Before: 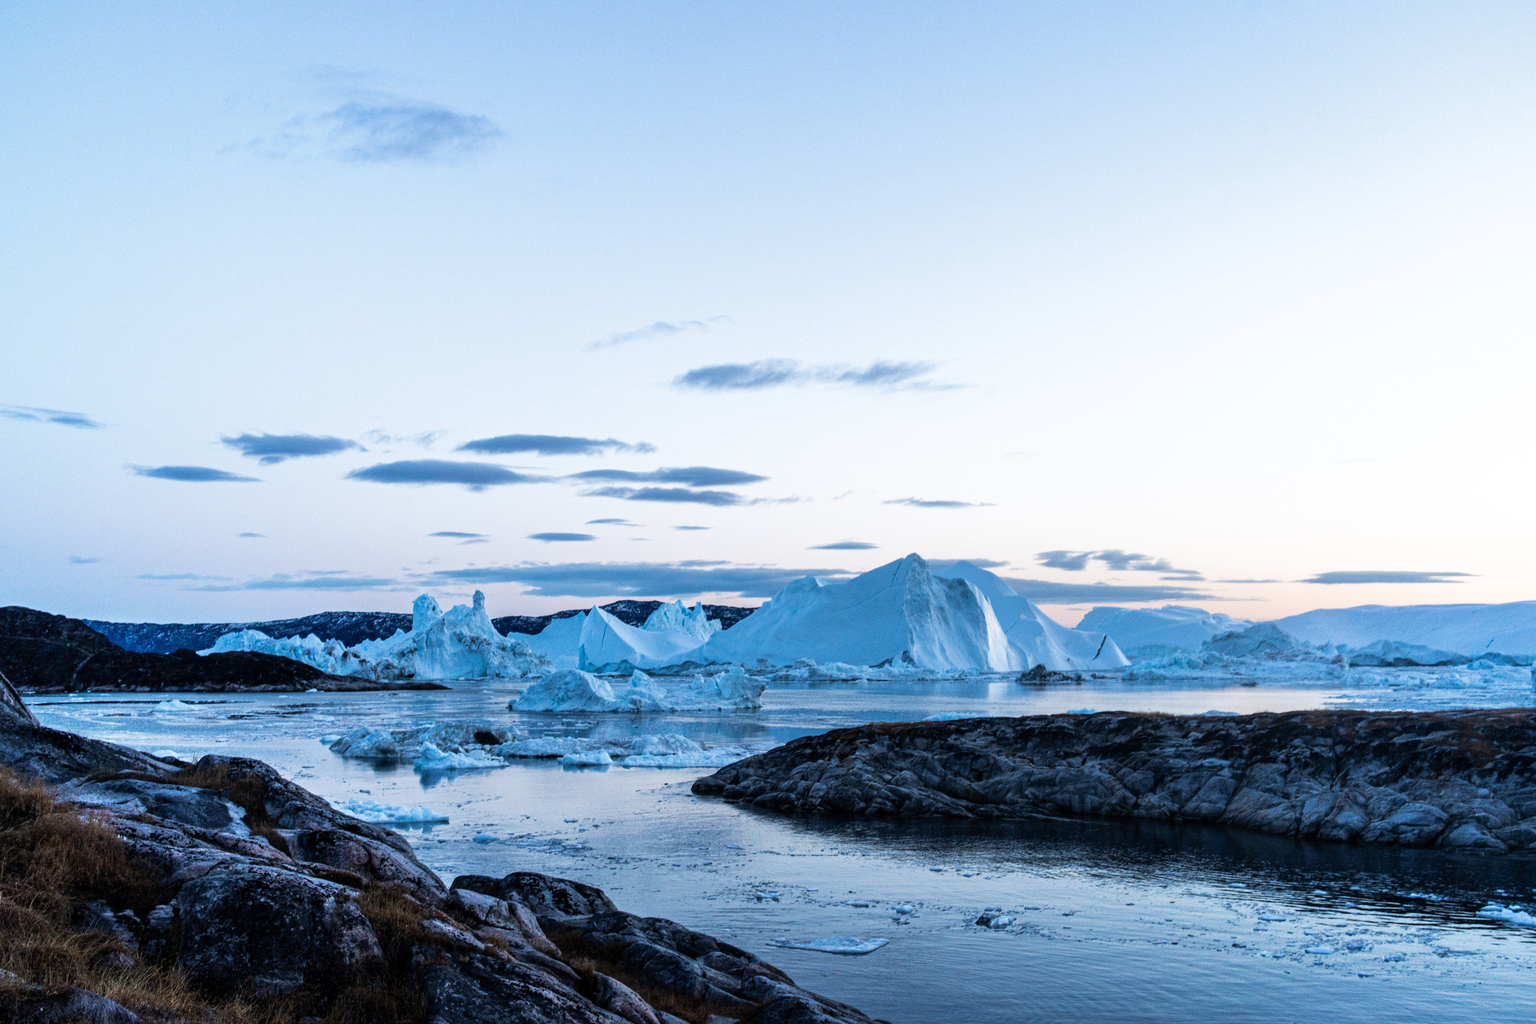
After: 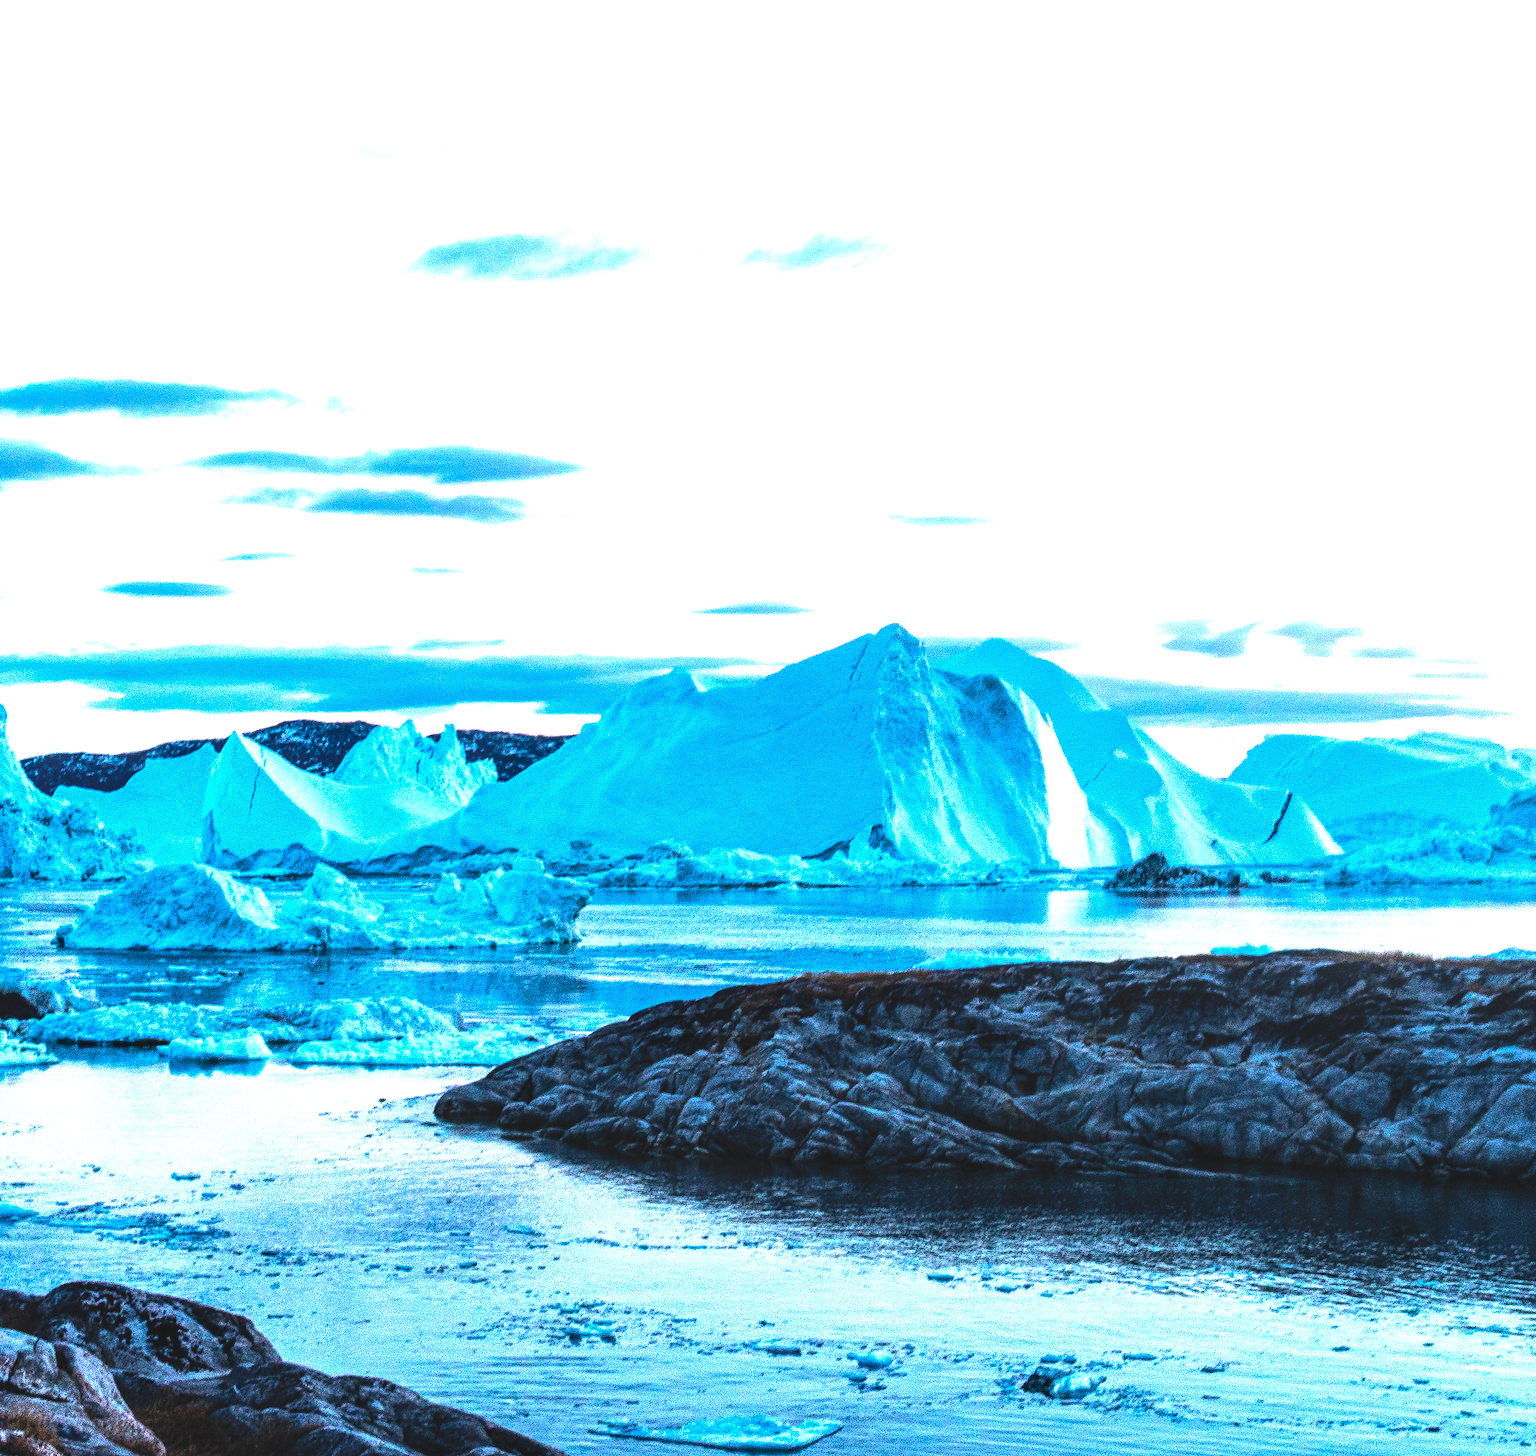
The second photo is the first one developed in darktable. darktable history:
crop: left 31.348%, top 24.601%, right 20.266%, bottom 6.549%
local contrast: on, module defaults
color balance rgb: linear chroma grading › global chroma 9.828%, perceptual saturation grading › global saturation 14.609%, perceptual brilliance grading › highlights 16.374%, perceptual brilliance grading › mid-tones 6.293%, perceptual brilliance grading › shadows -15.59%, global vibrance 9.392%
exposure: black level correction -0.005, exposure 0.613 EV, compensate exposure bias true, compensate highlight preservation false
